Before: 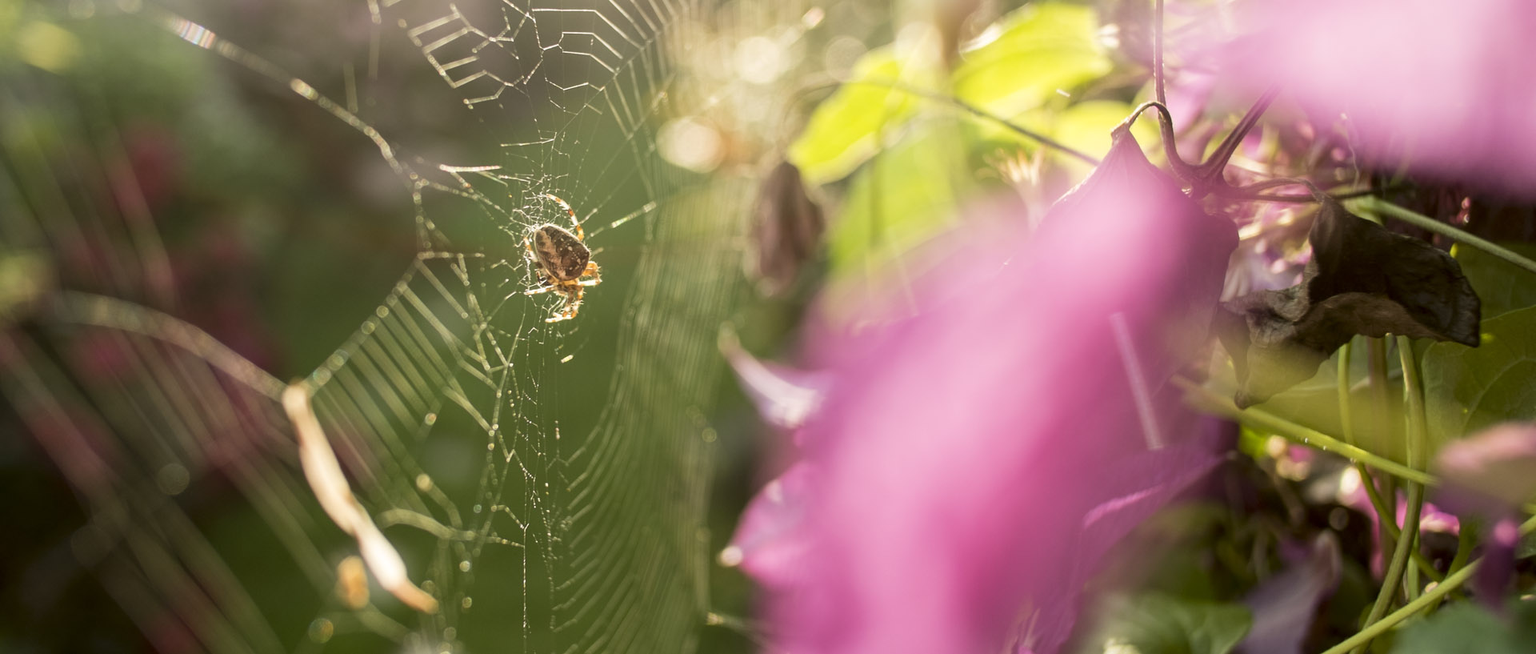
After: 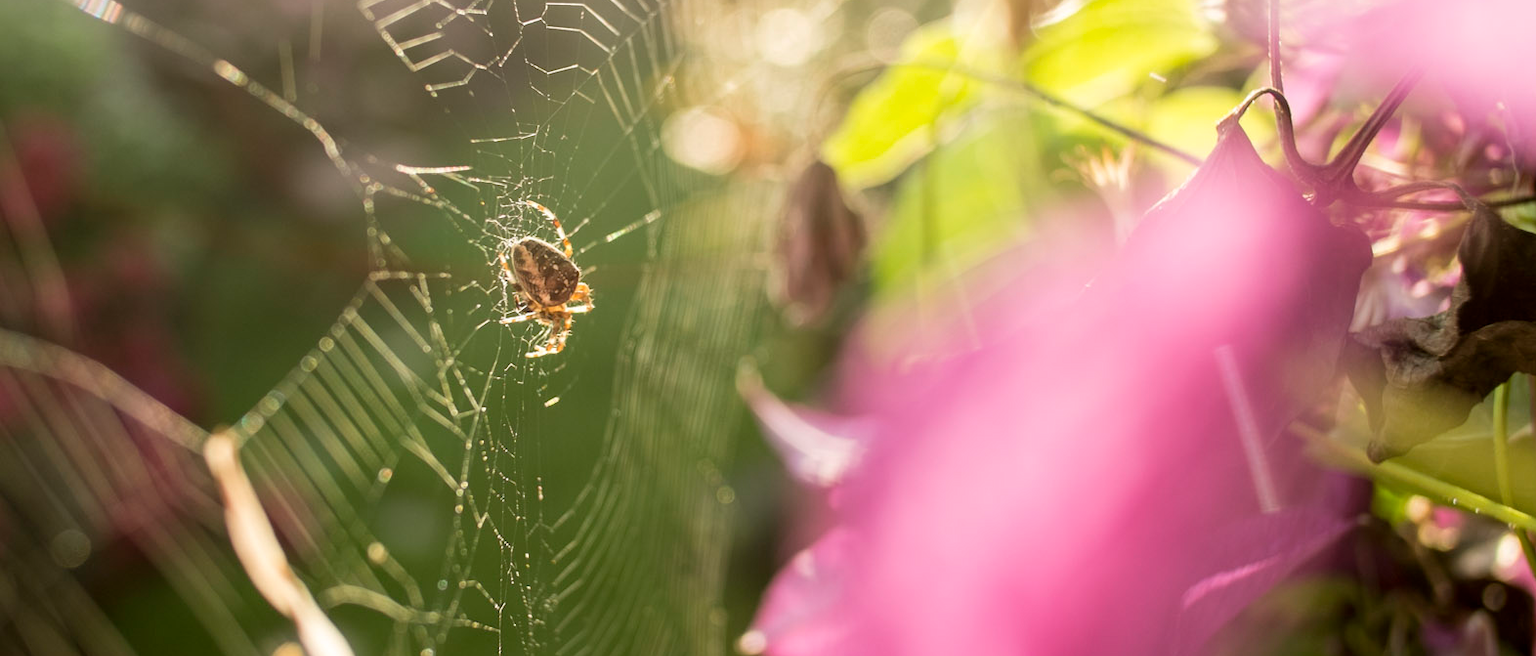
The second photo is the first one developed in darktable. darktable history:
crop and rotate: left 7.537%, top 4.537%, right 10.549%, bottom 13.199%
